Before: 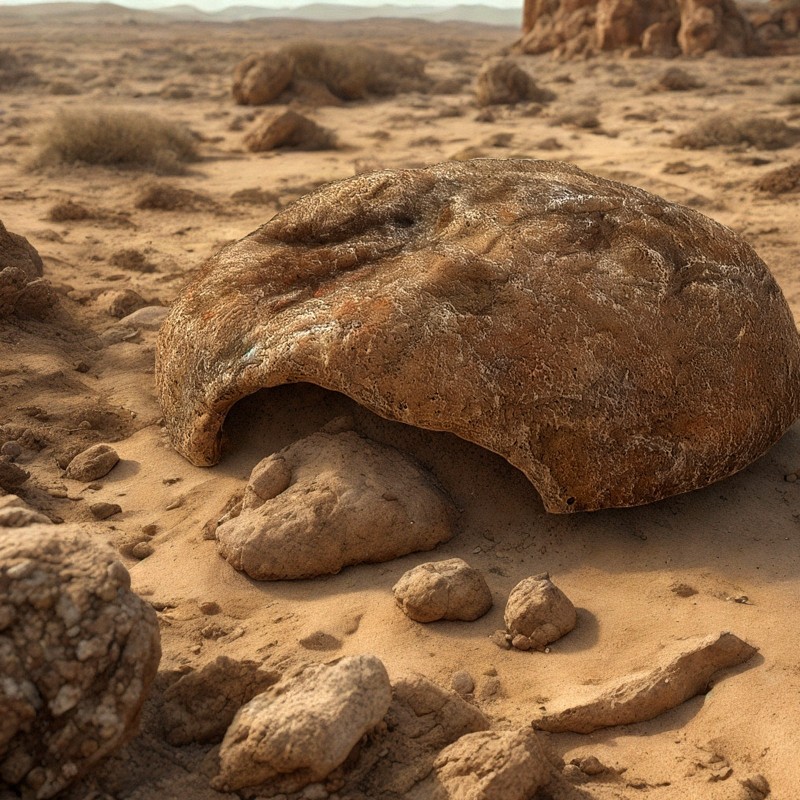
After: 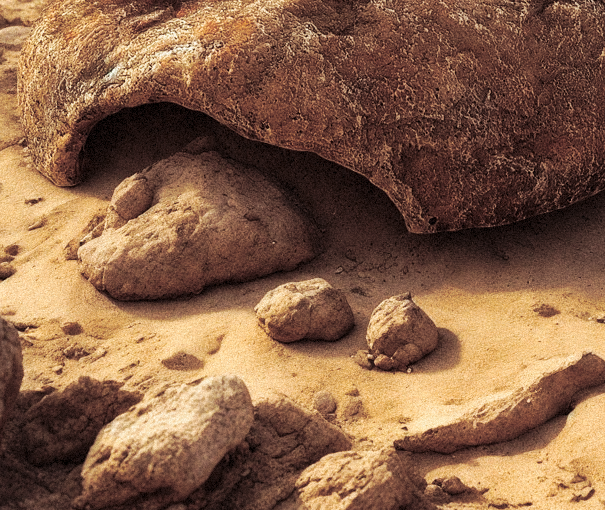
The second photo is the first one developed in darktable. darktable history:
split-toning: shadows › saturation 0.24, highlights › hue 54°, highlights › saturation 0.24
grain: mid-tones bias 0%
base curve: curves: ch0 [(0, 0) (0.032, 0.025) (0.121, 0.166) (0.206, 0.329) (0.605, 0.79) (1, 1)], preserve colors none
crop and rotate: left 17.299%, top 35.115%, right 7.015%, bottom 1.024%
